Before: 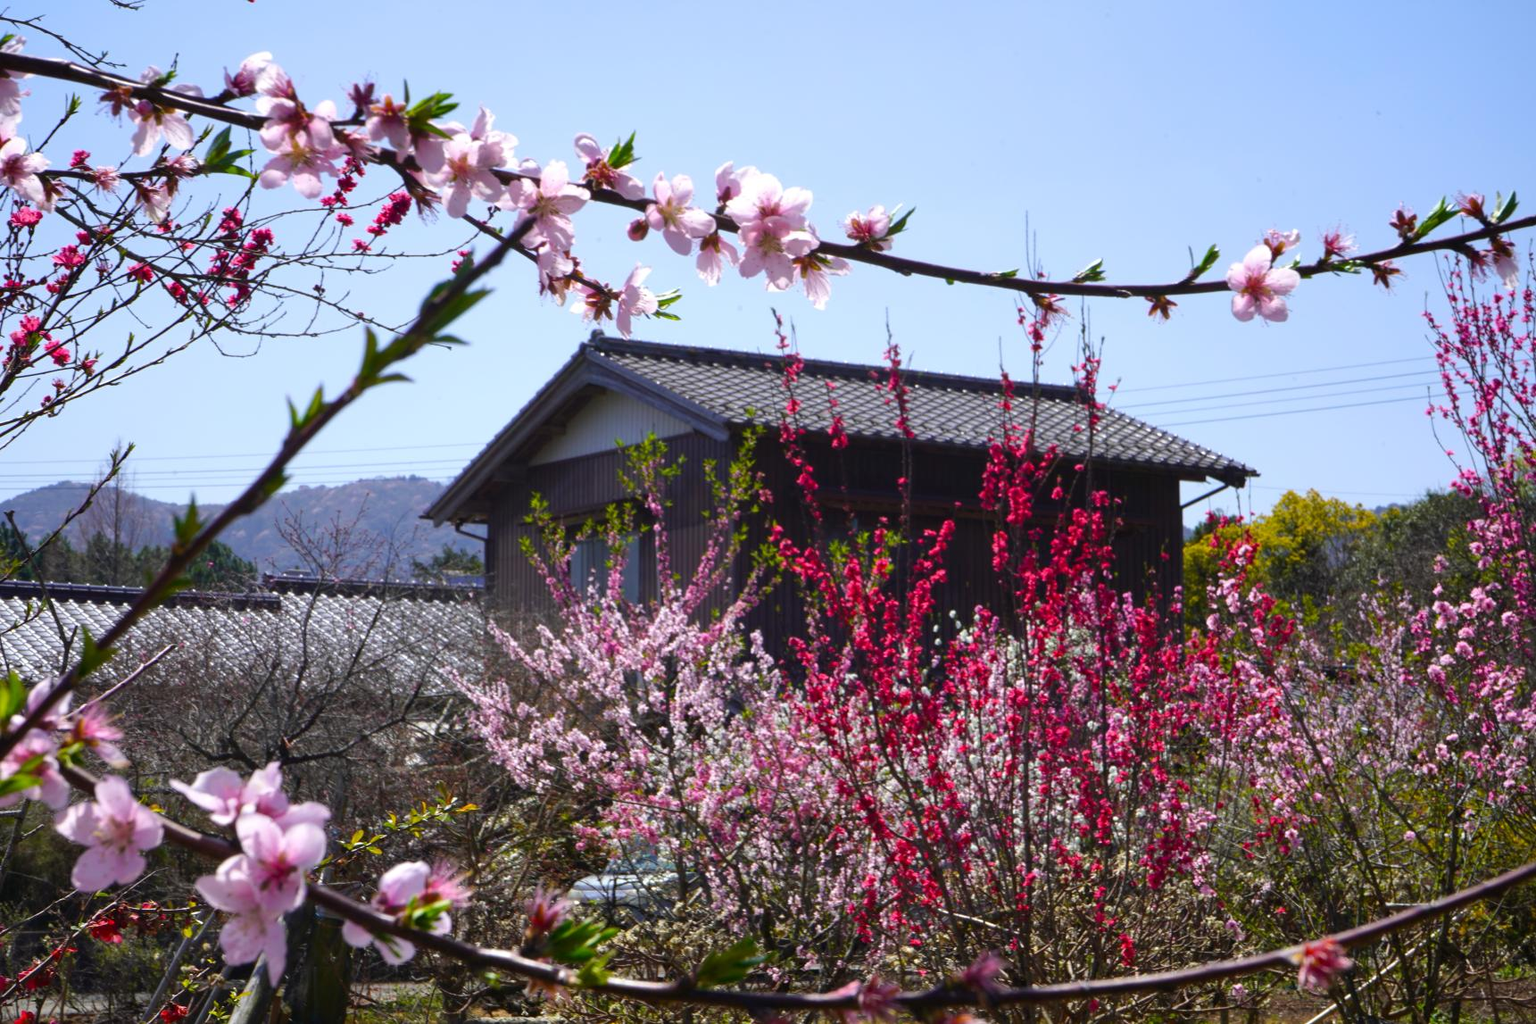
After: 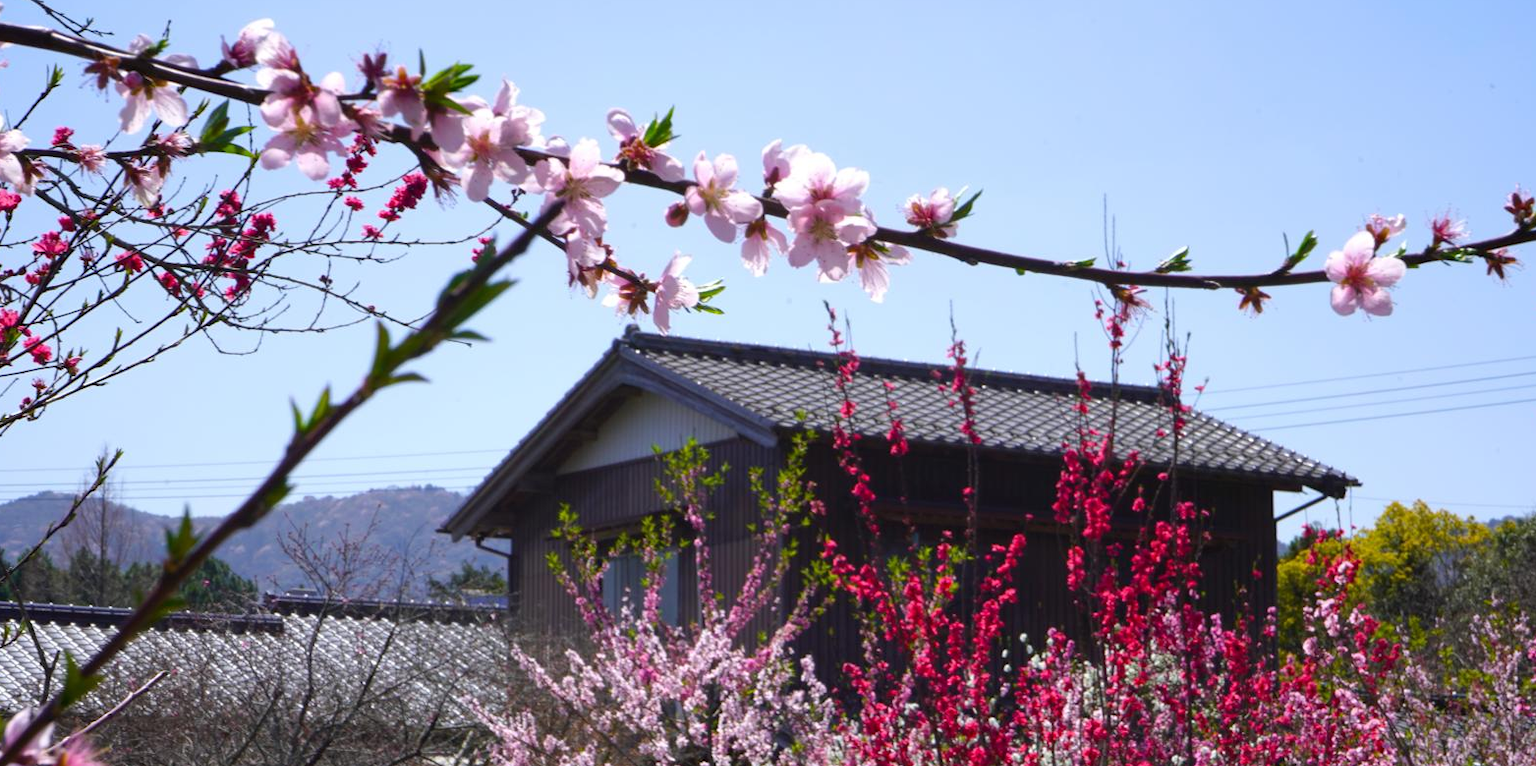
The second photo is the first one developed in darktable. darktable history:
crop: left 1.539%, top 3.458%, right 7.598%, bottom 28.456%
